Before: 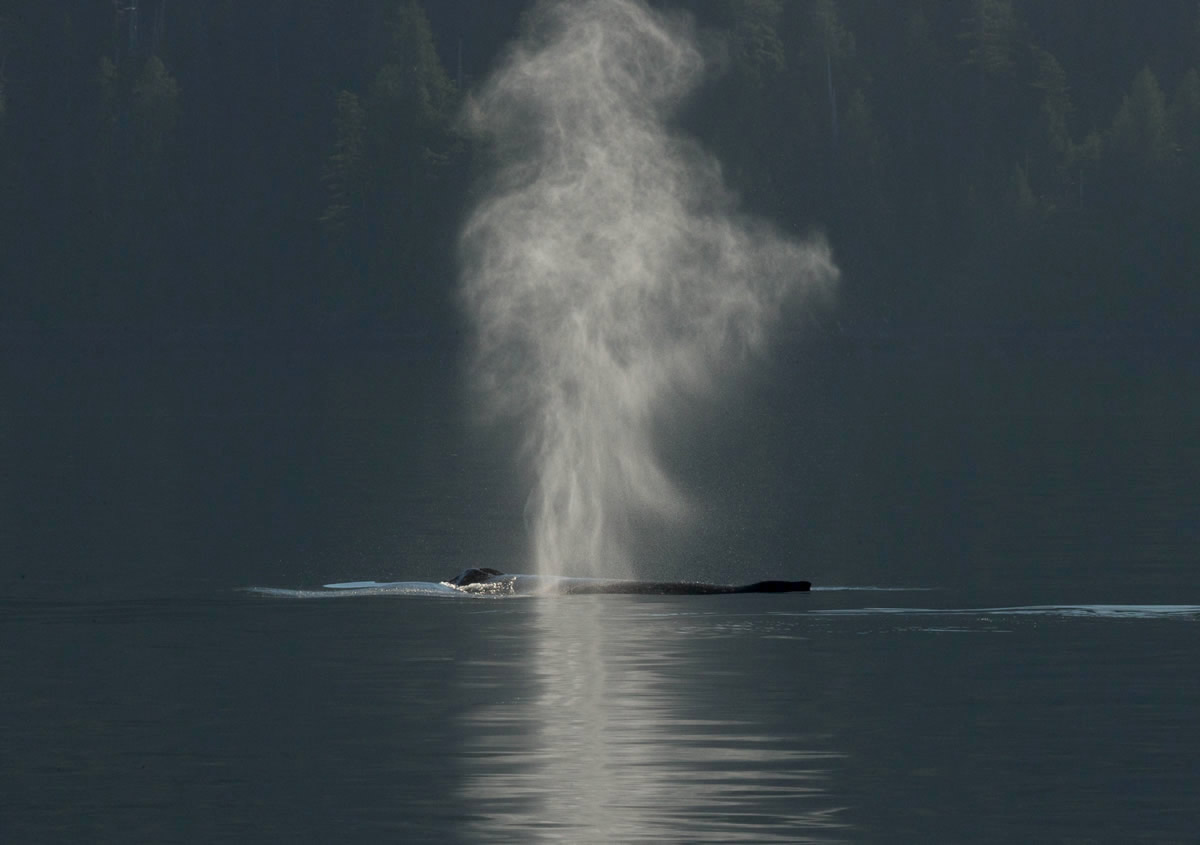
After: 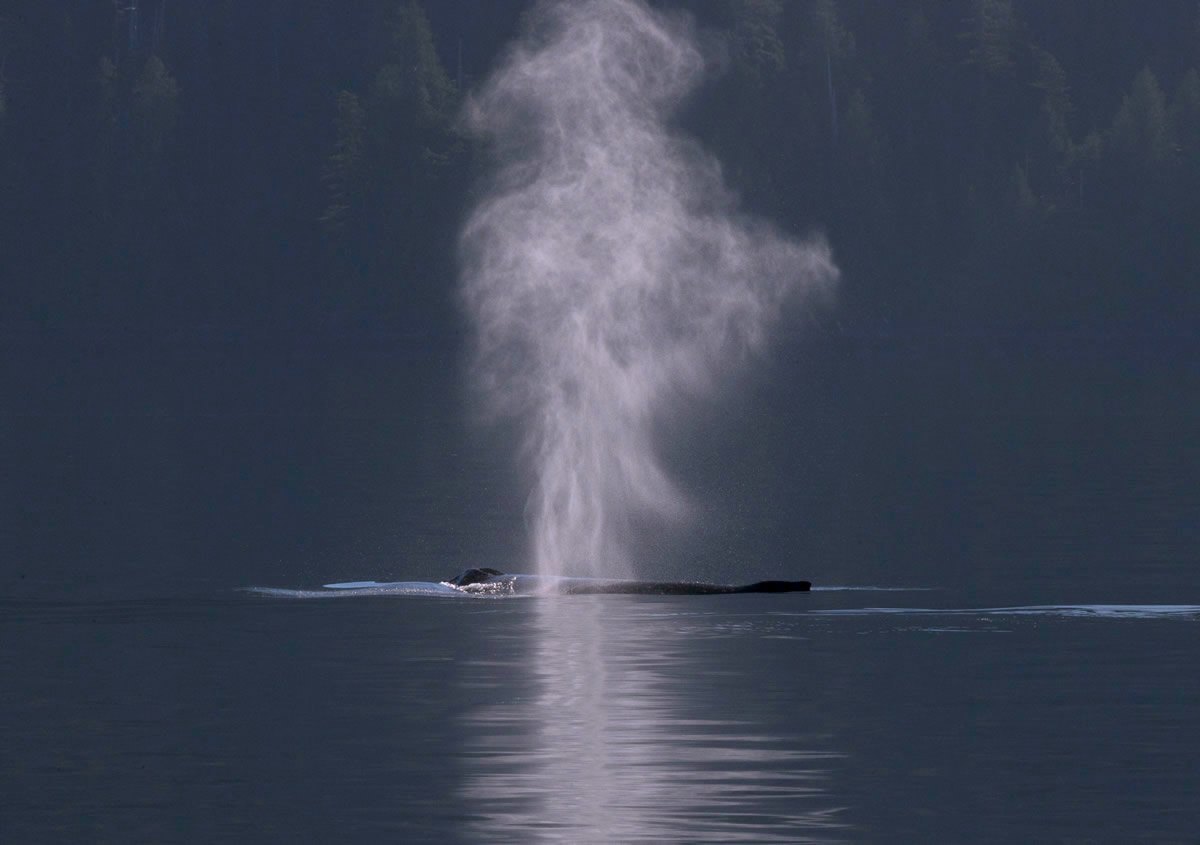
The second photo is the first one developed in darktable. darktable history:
bloom: size 9%, threshold 100%, strength 7%
white balance: red 1.042, blue 1.17
